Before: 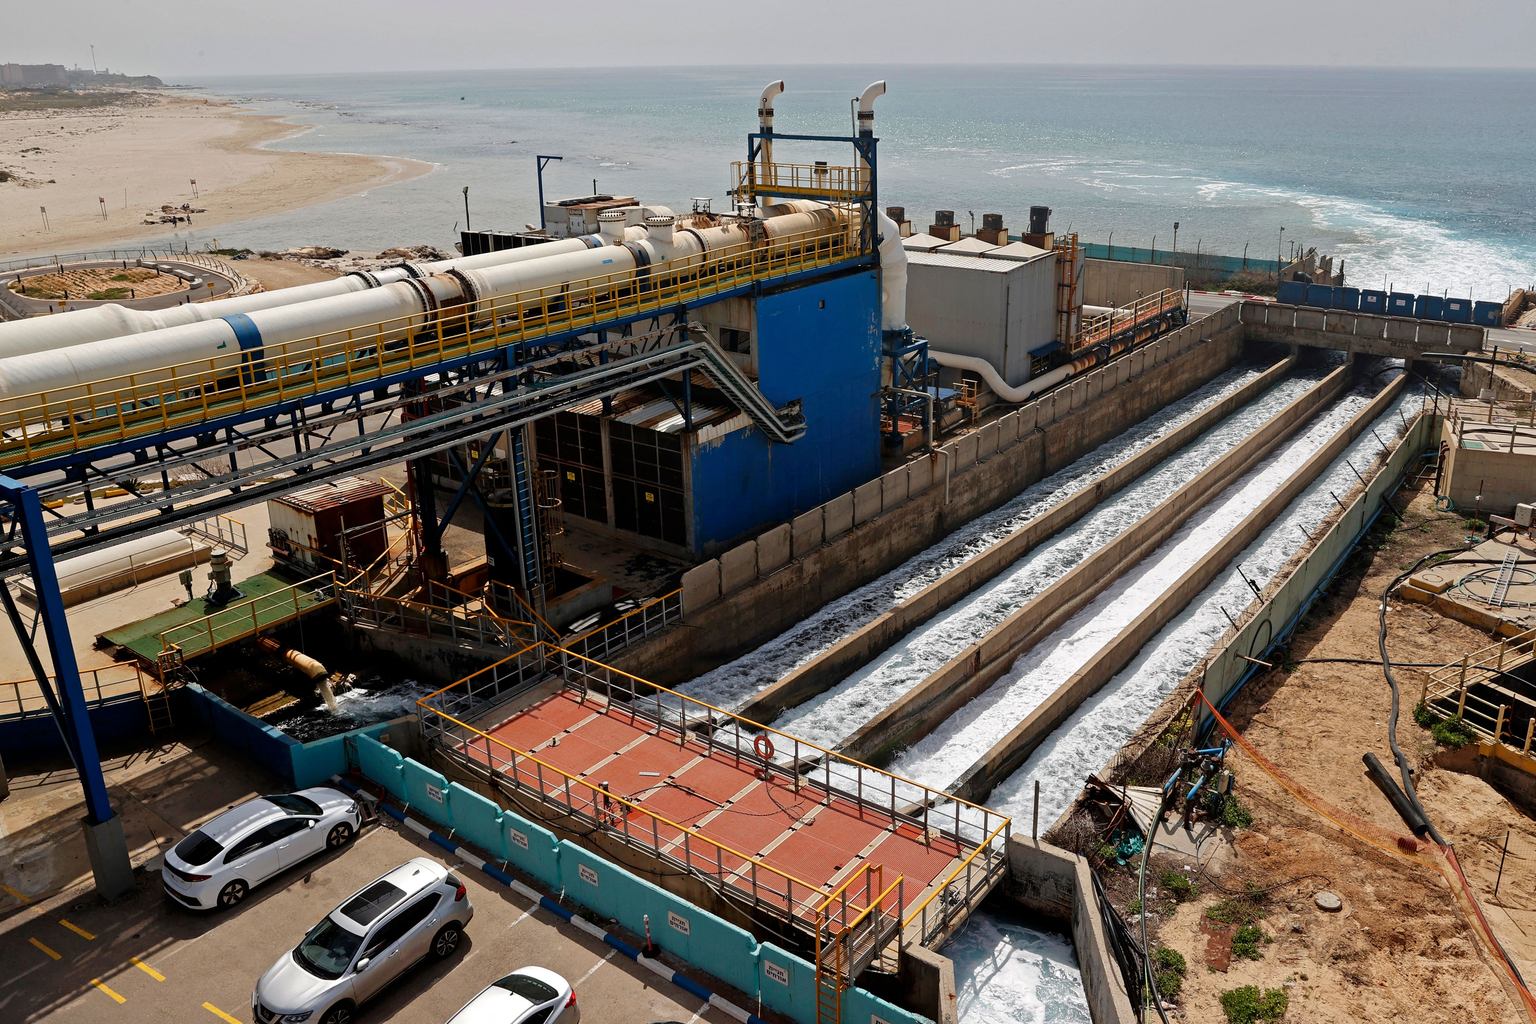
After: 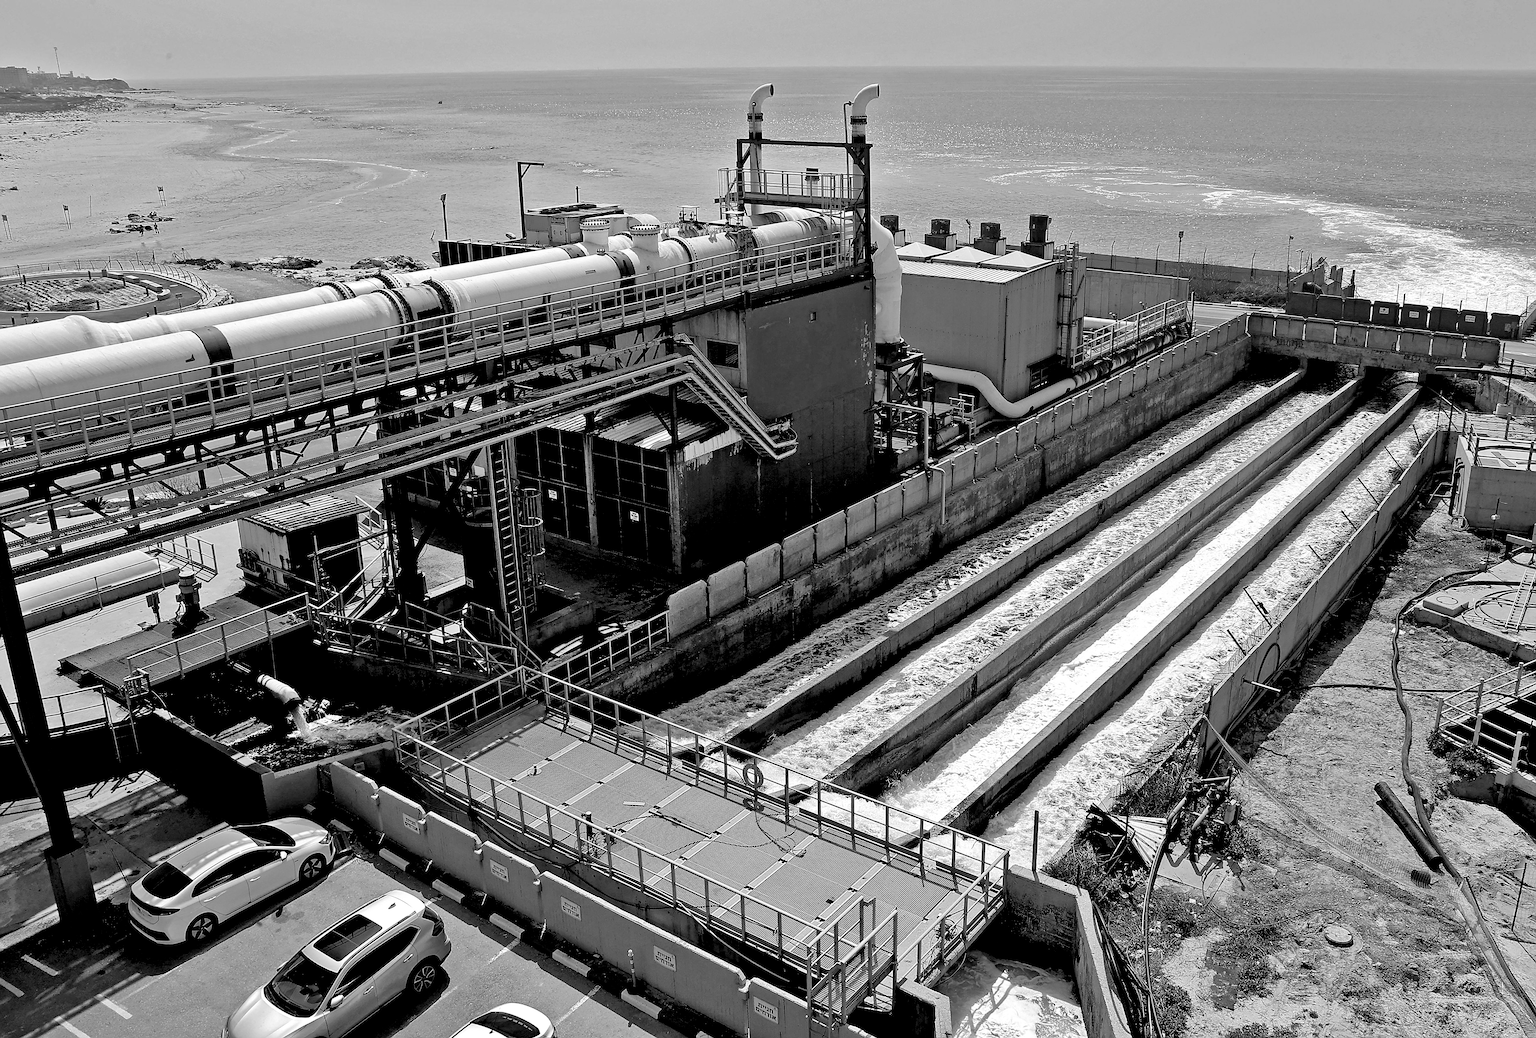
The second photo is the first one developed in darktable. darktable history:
crop and rotate: left 2.536%, right 1.107%, bottom 2.246%
shadows and highlights: highlights color adjustment 0%, low approximation 0.01, soften with gaussian
white balance: red 1.08, blue 0.791
rgb levels: levels [[0.013, 0.434, 0.89], [0, 0.5, 1], [0, 0.5, 1]]
sharpen: radius 1.685, amount 1.294
monochrome: a 32, b 64, size 2.3, highlights 1
